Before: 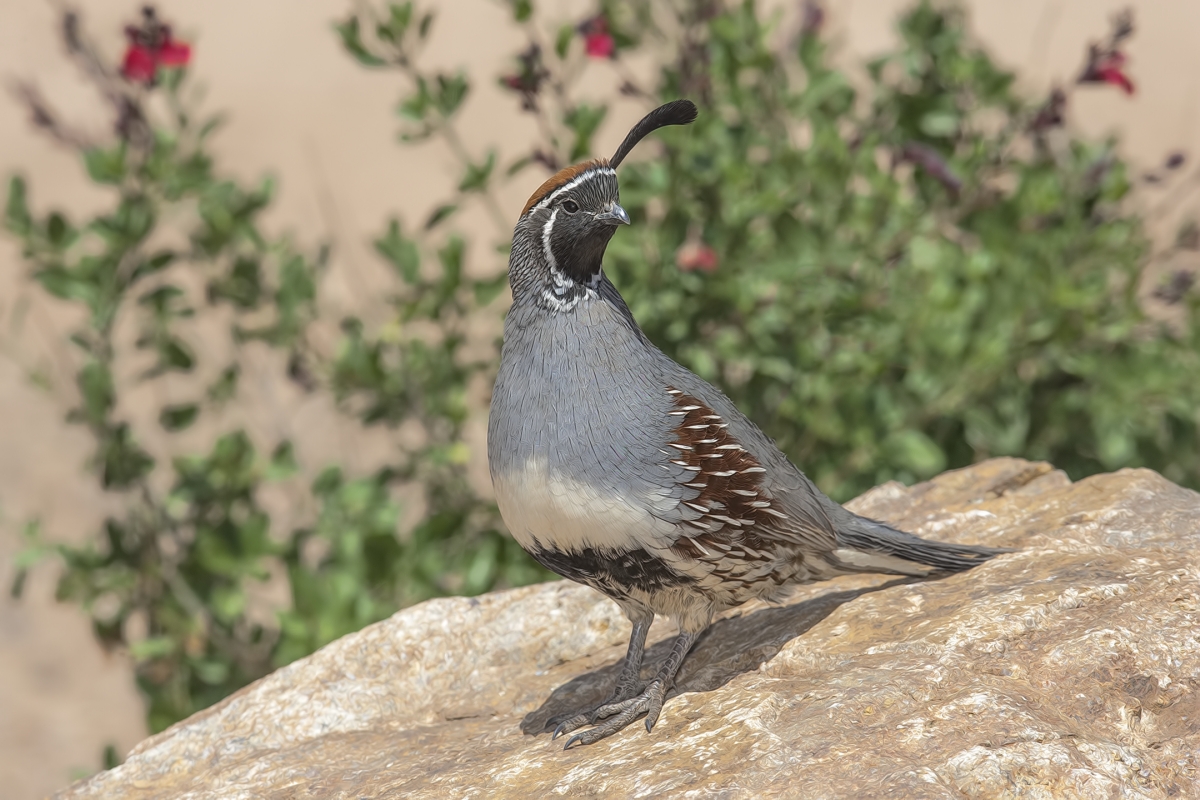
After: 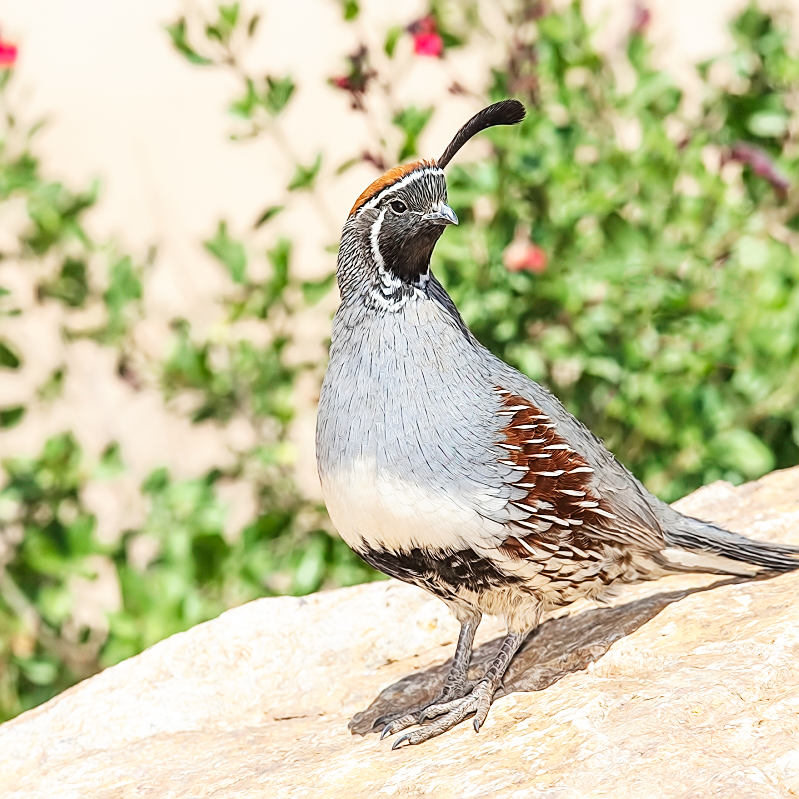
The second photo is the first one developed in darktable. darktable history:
base curve: curves: ch0 [(0, 0) (0.007, 0.004) (0.027, 0.03) (0.046, 0.07) (0.207, 0.54) (0.442, 0.872) (0.673, 0.972) (1, 1)], preserve colors none
crop and rotate: left 14.403%, right 18.933%
sharpen: on, module defaults
